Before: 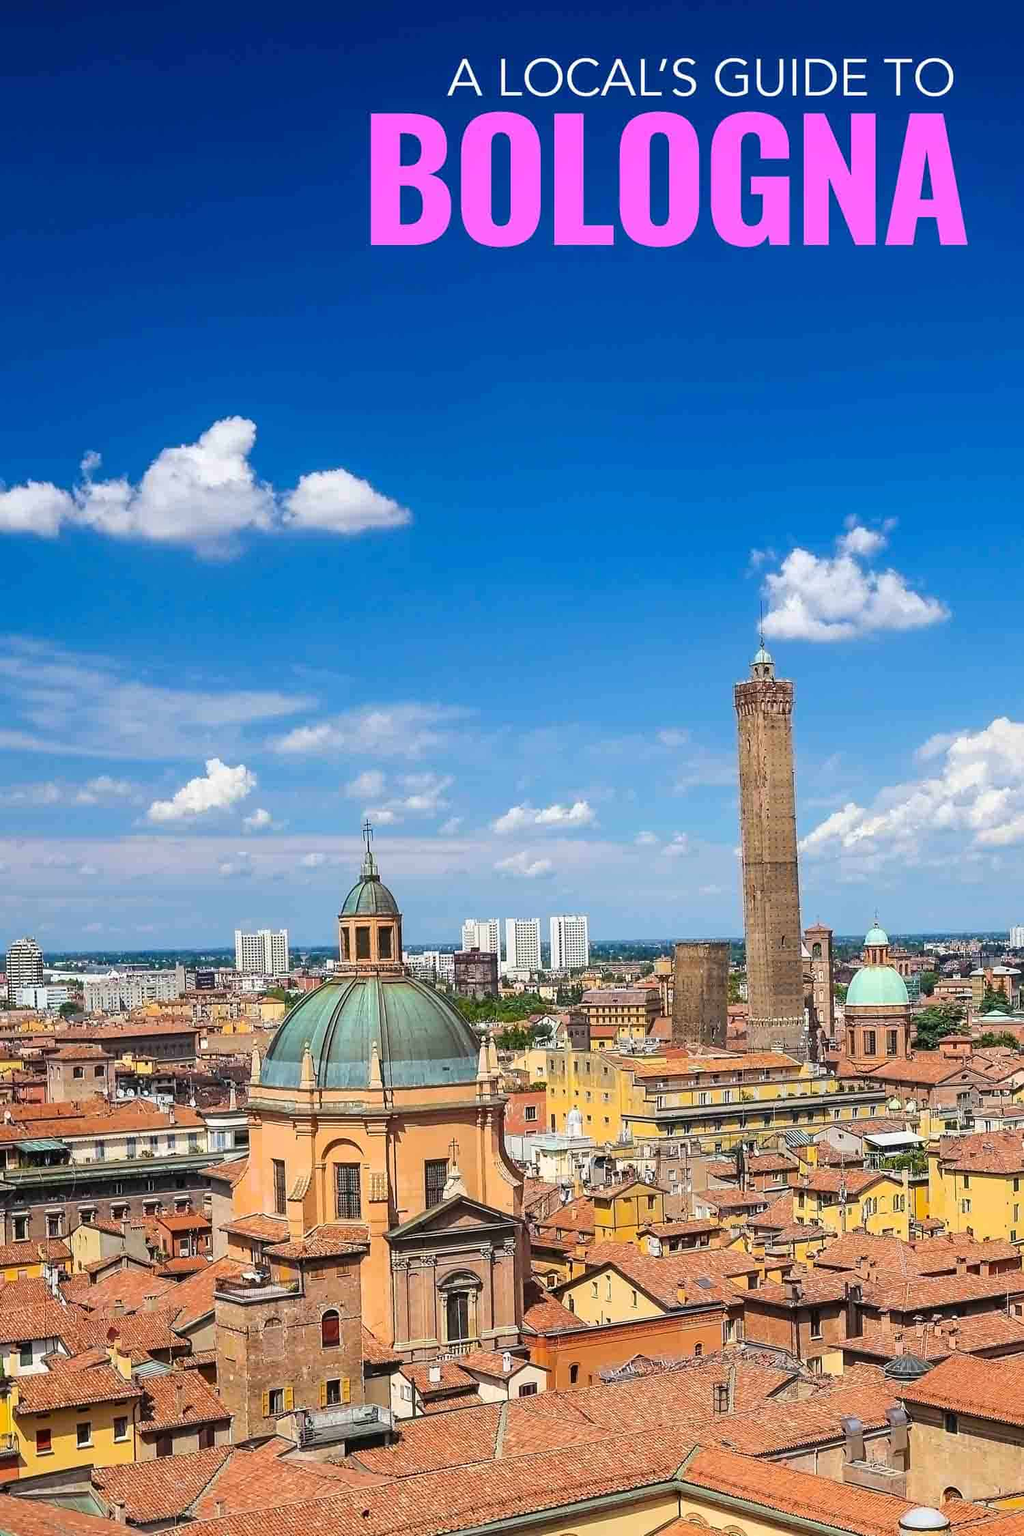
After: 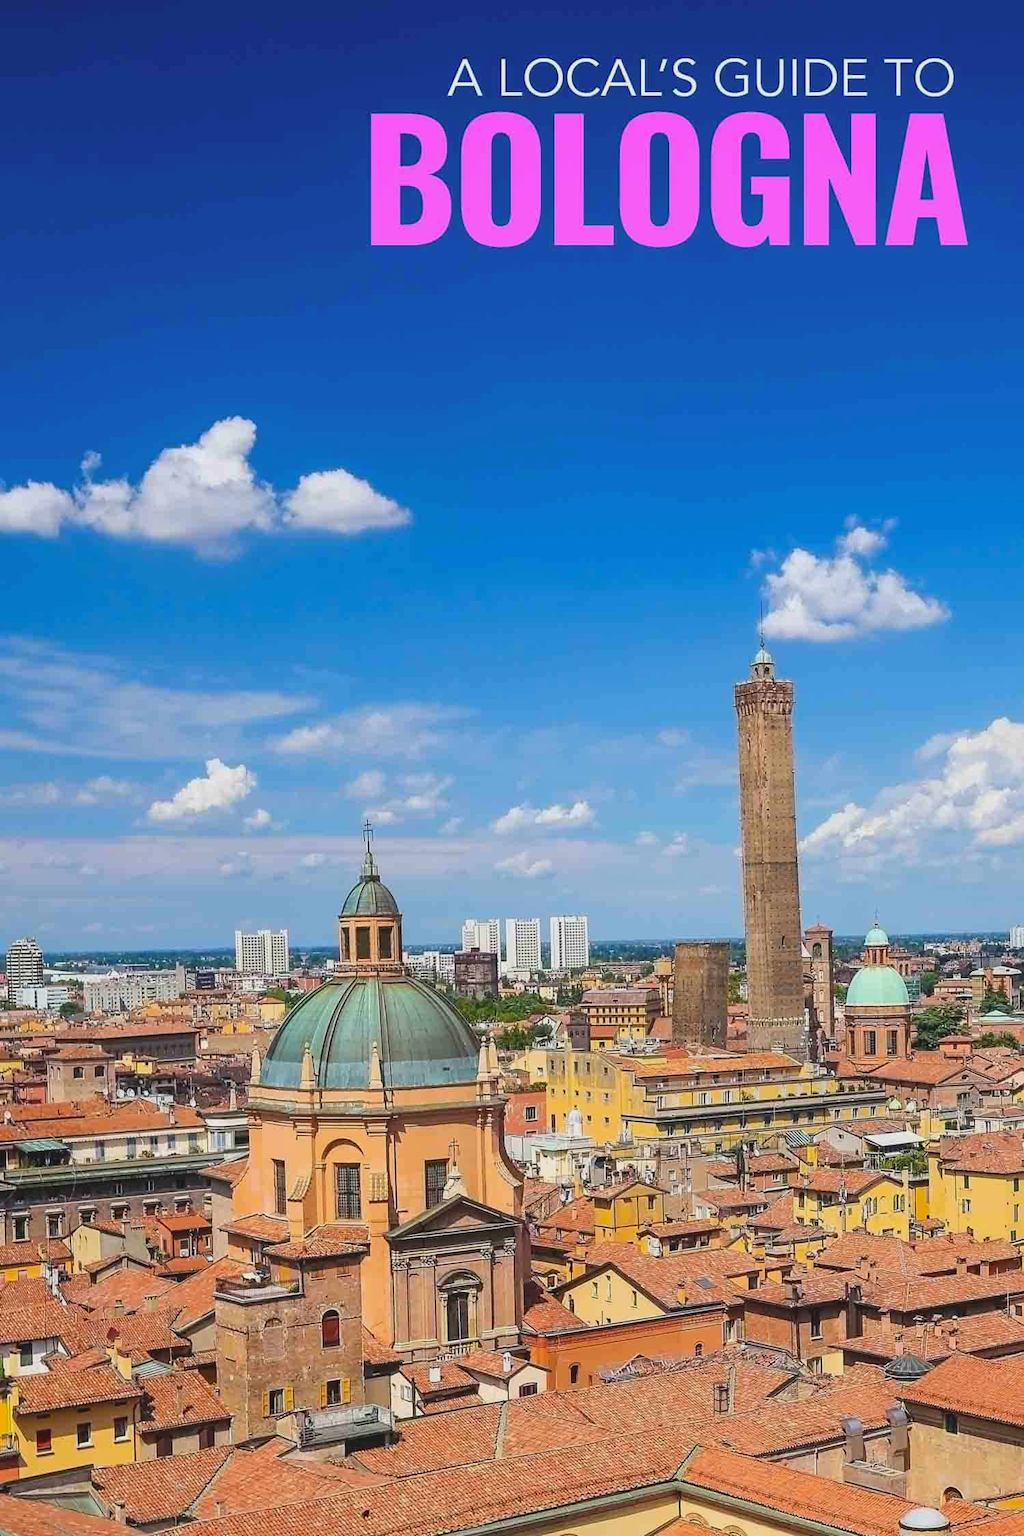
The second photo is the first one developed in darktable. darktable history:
contrast brightness saturation: contrast -0.128
